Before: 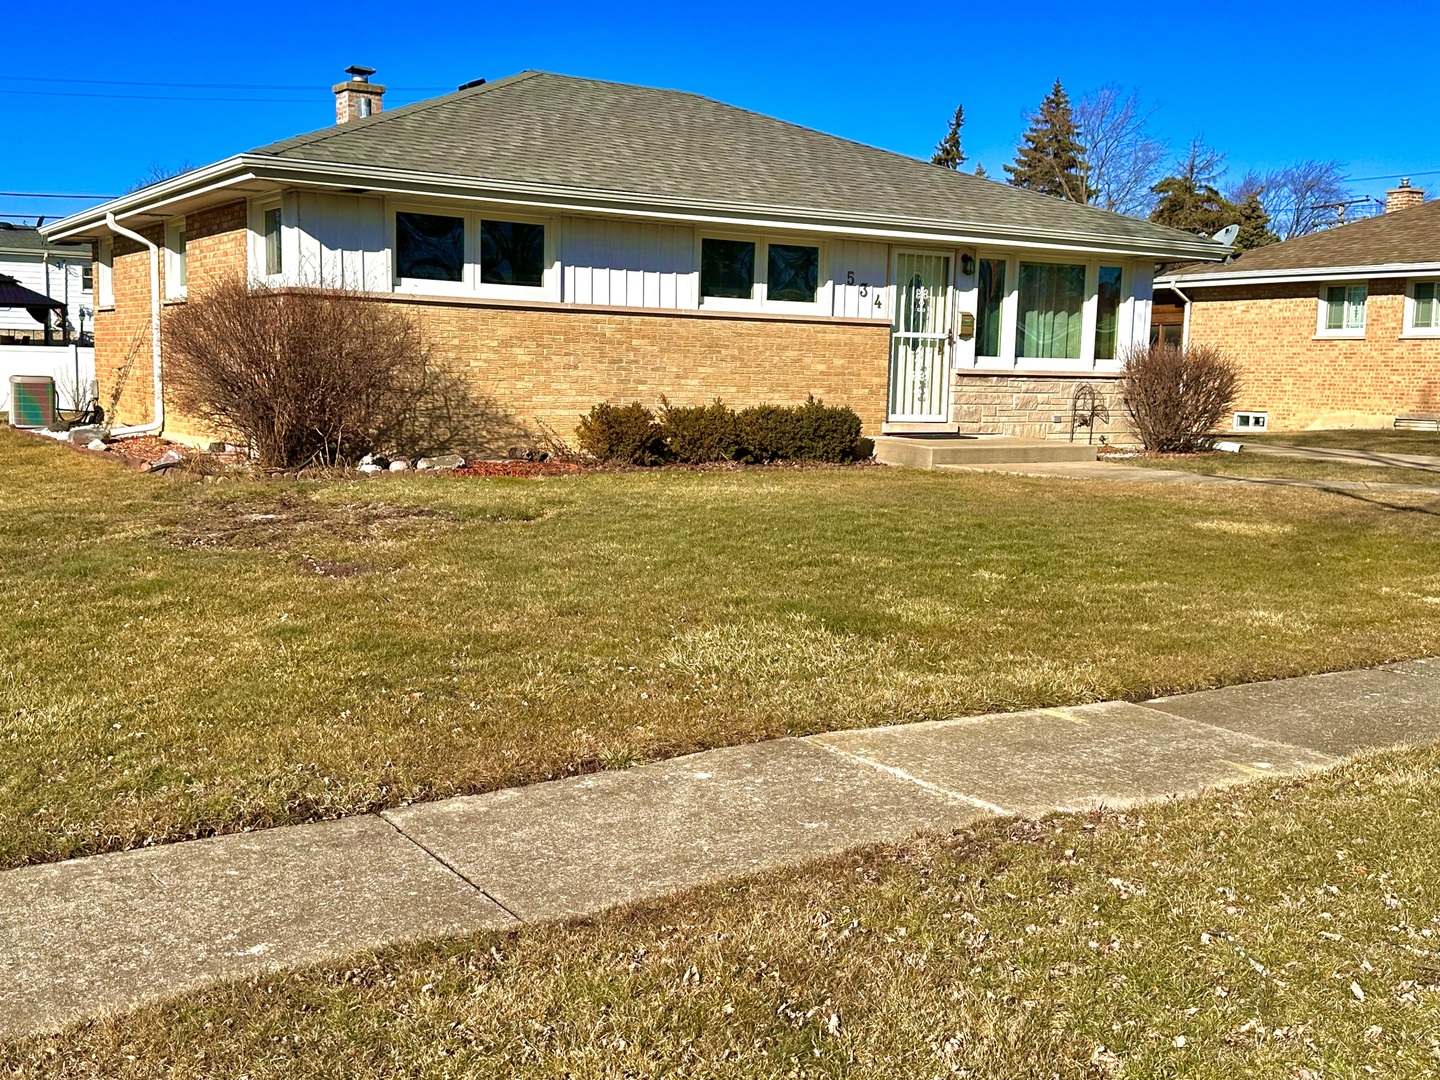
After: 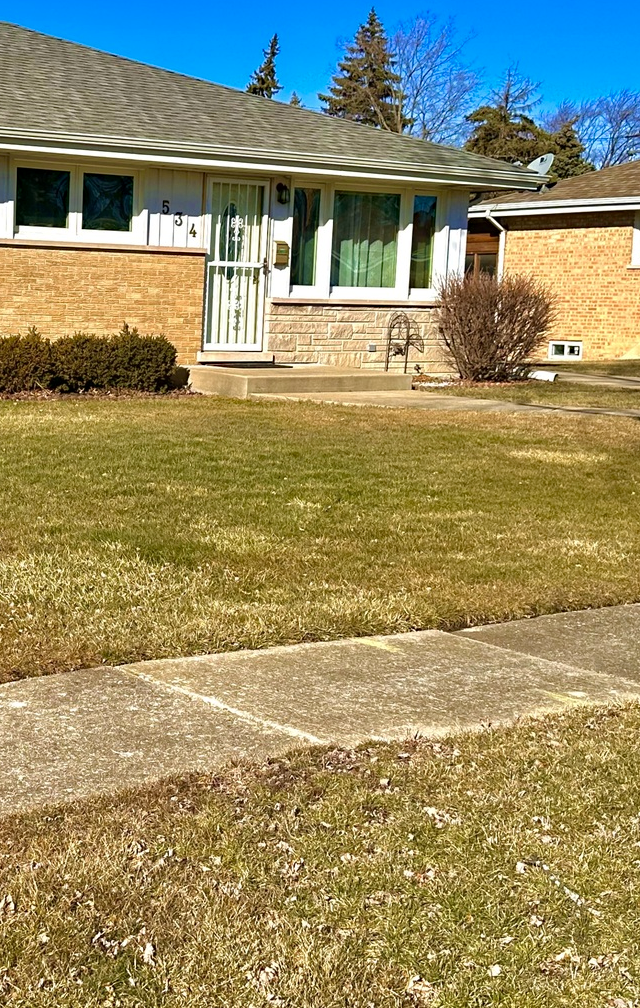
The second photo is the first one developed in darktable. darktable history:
crop: left 47.628%, top 6.643%, right 7.874%
haze removal: compatibility mode true, adaptive false
